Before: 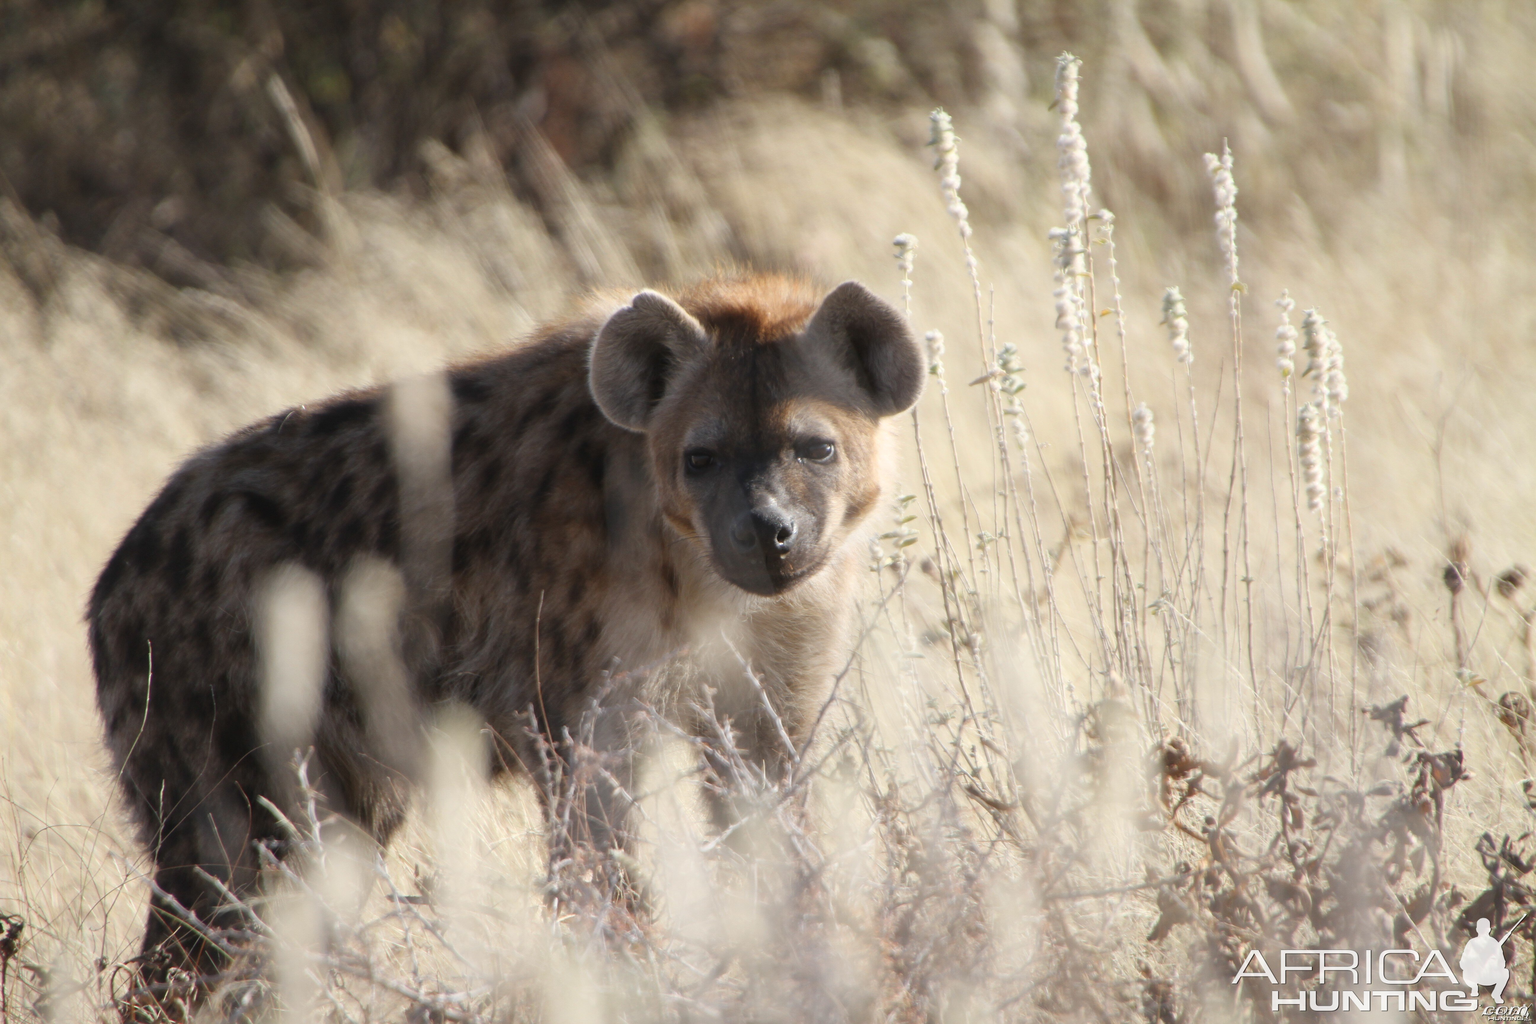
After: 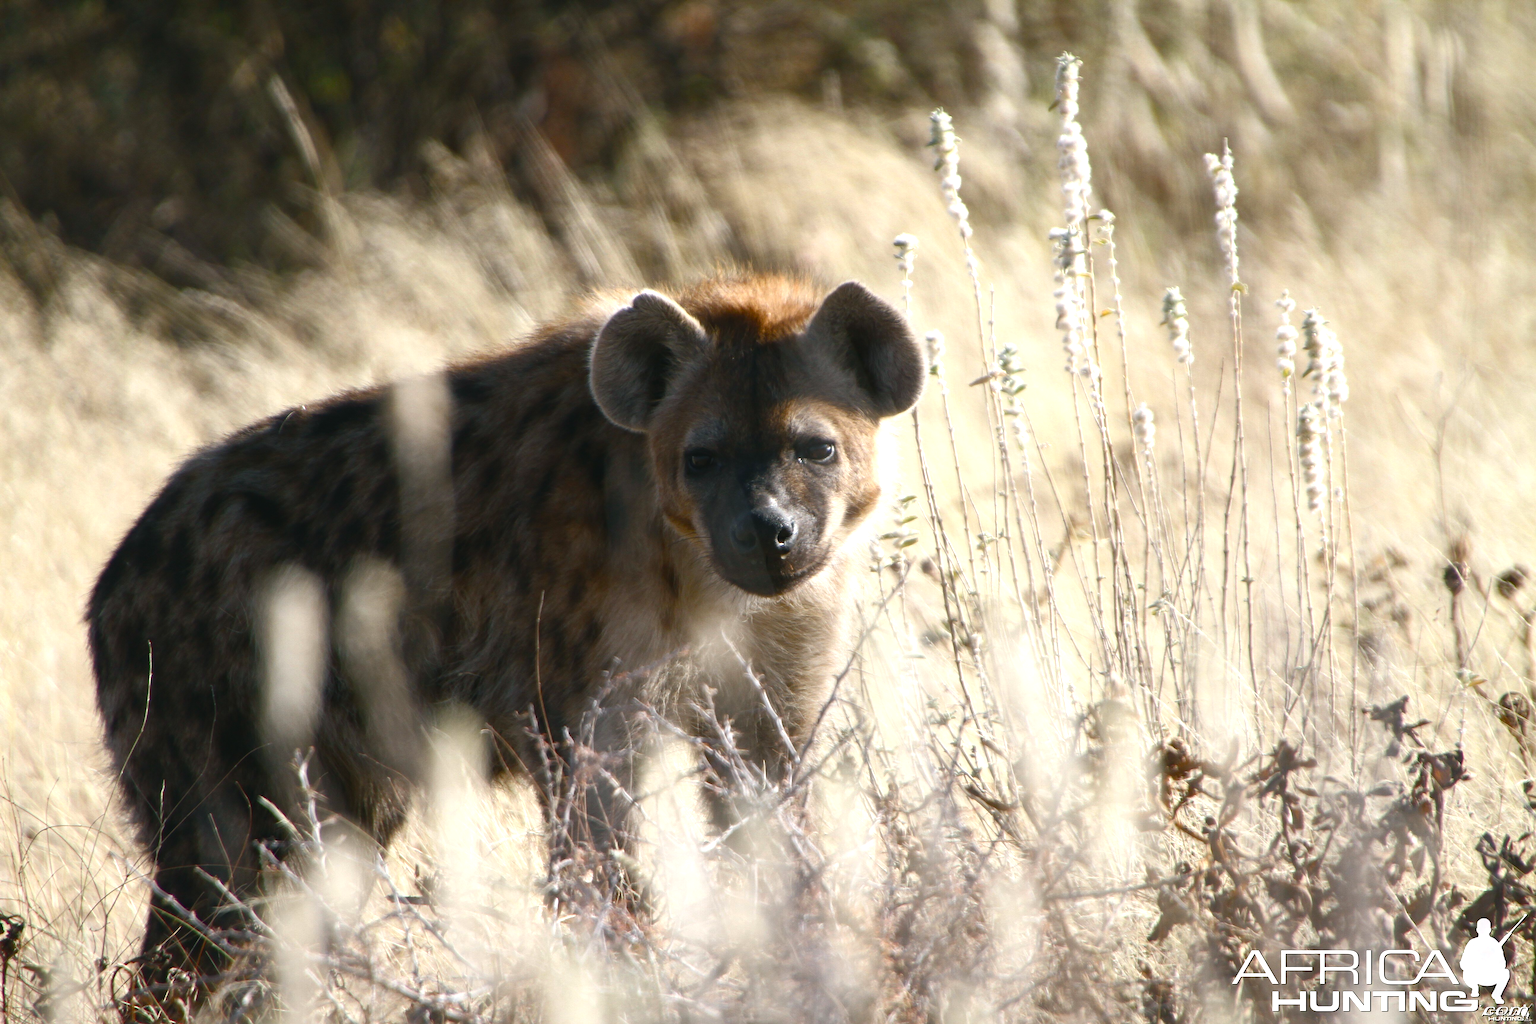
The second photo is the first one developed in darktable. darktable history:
haze removal: compatibility mode true, adaptive false
color balance rgb: shadows lift › luminance -7.675%, shadows lift › chroma 2.215%, shadows lift › hue 166.05°, global offset › luminance 0.499%, perceptual saturation grading › global saturation 20%, perceptual saturation grading › highlights -24.987%, perceptual saturation grading › shadows 50.008%, perceptual brilliance grading › highlights 14.272%, perceptual brilliance grading › mid-tones -5.547%, perceptual brilliance grading › shadows -27.545%
